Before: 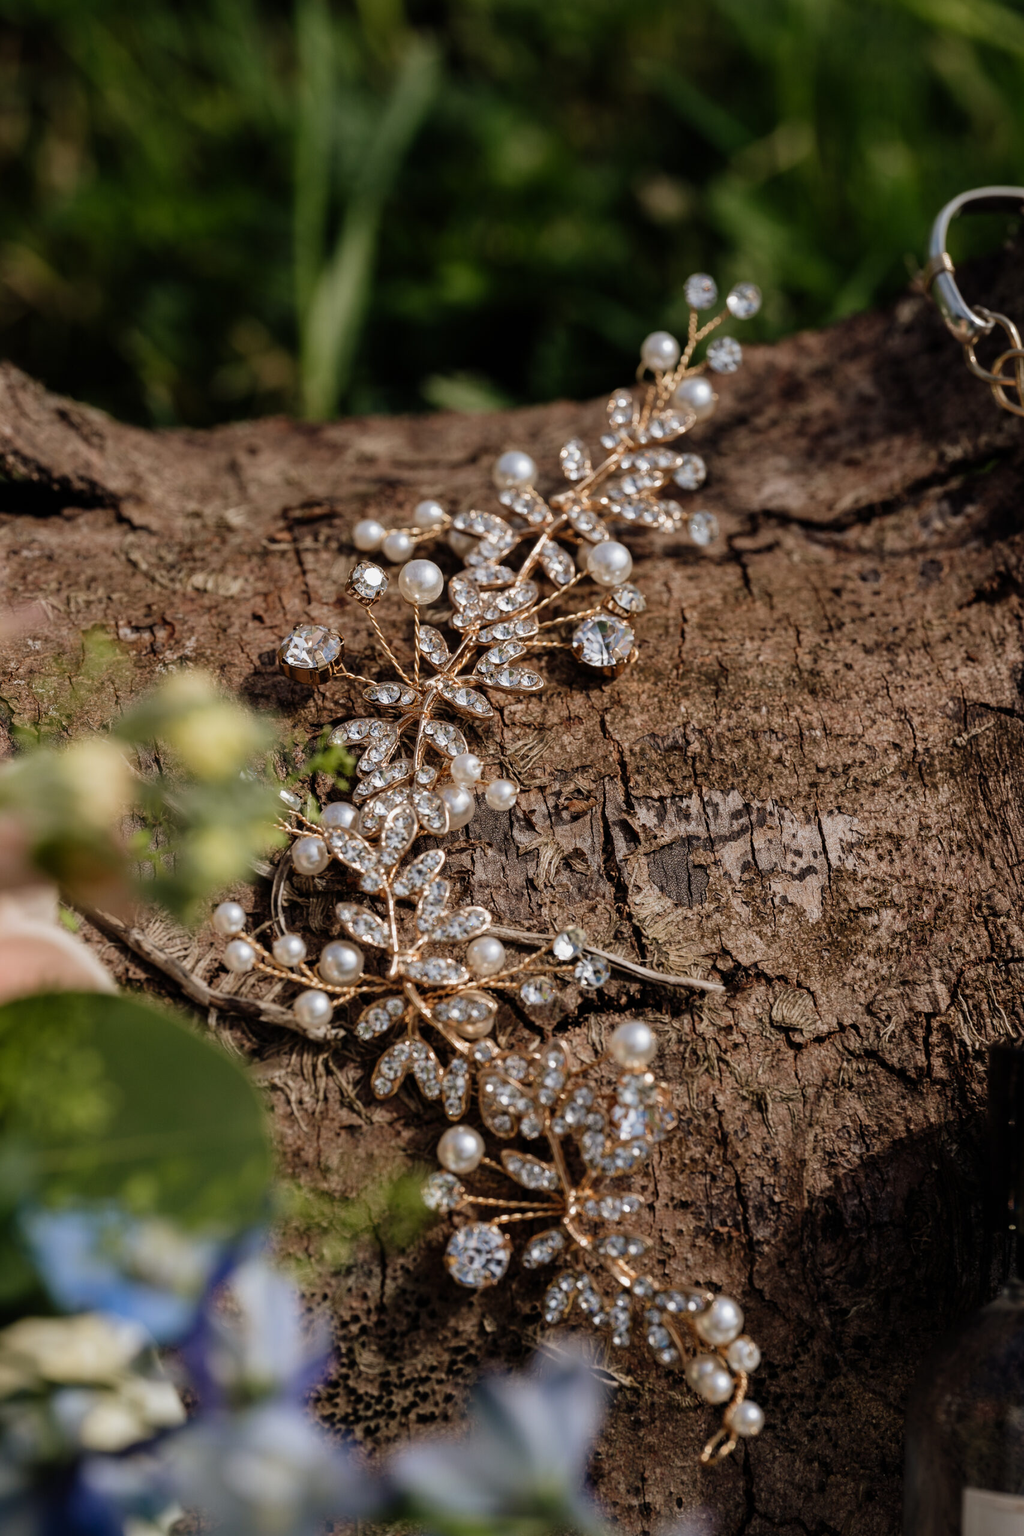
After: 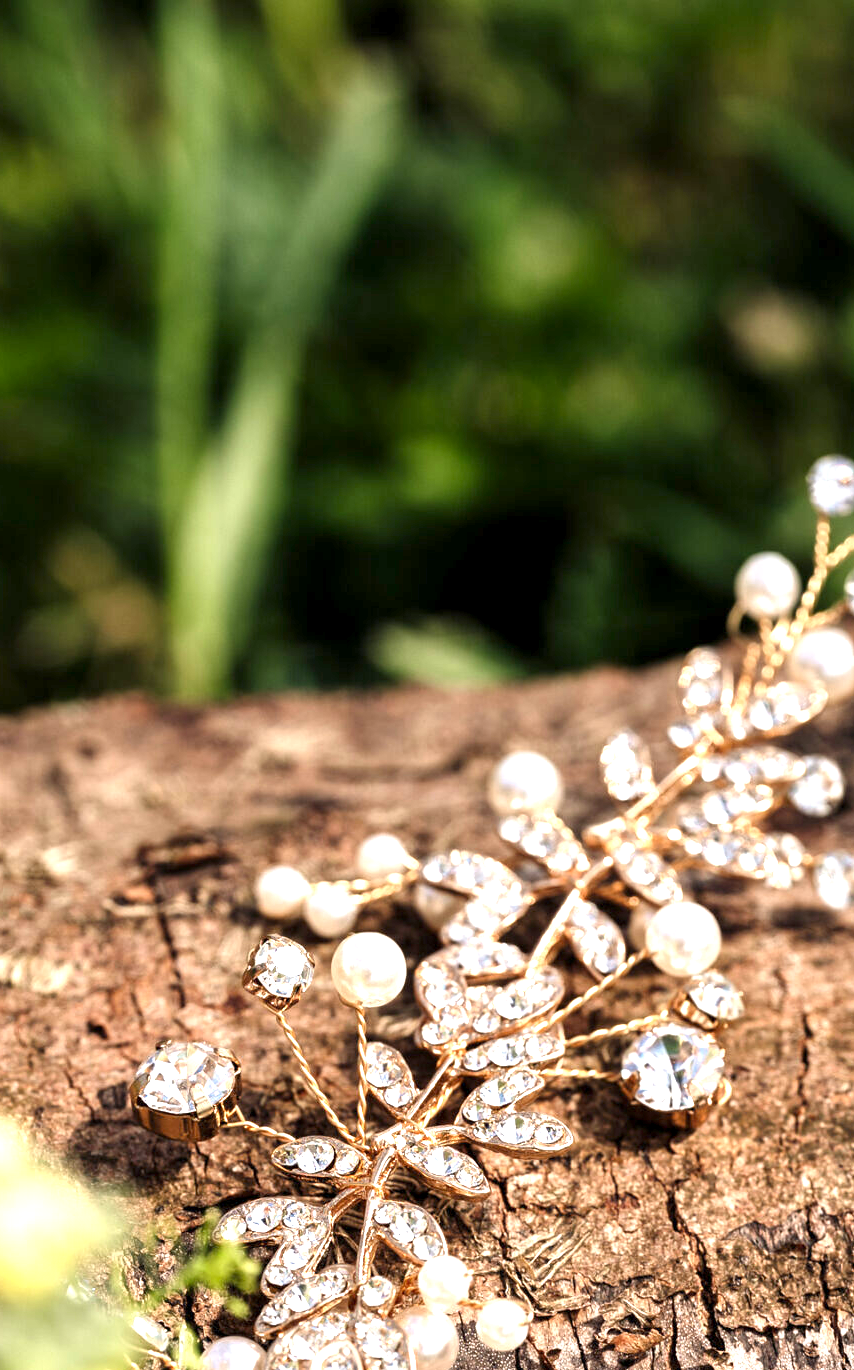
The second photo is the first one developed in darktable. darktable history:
exposure: black level correction 0.001, exposure 1.735 EV, compensate highlight preservation false
crop: left 19.556%, right 30.401%, bottom 46.458%
